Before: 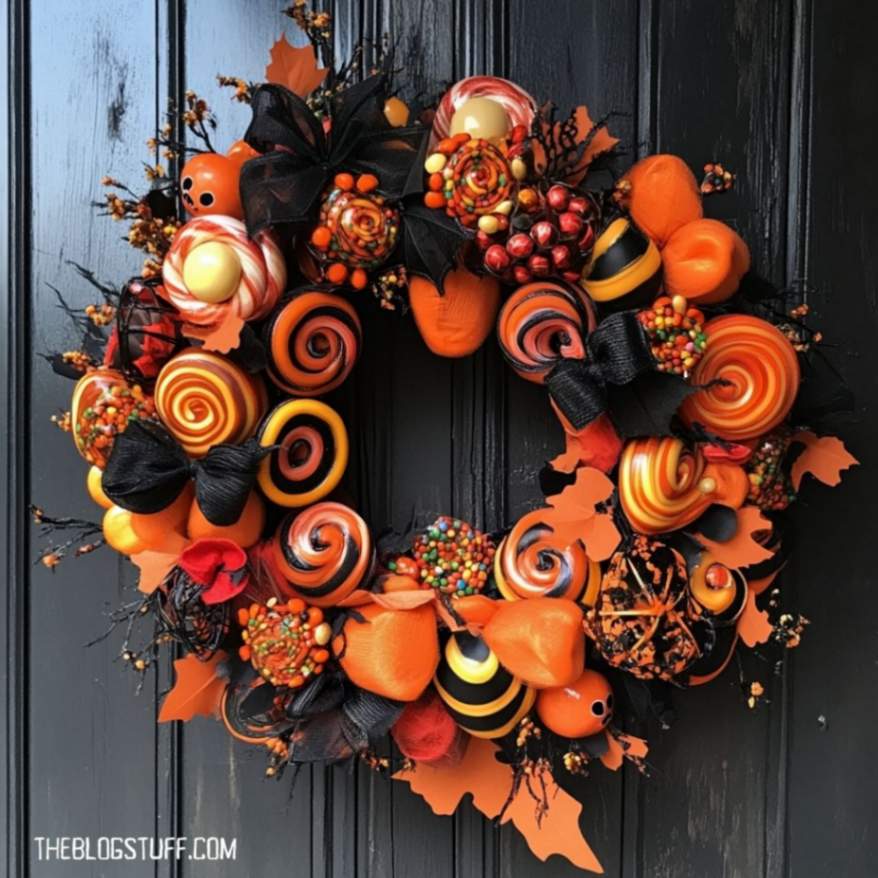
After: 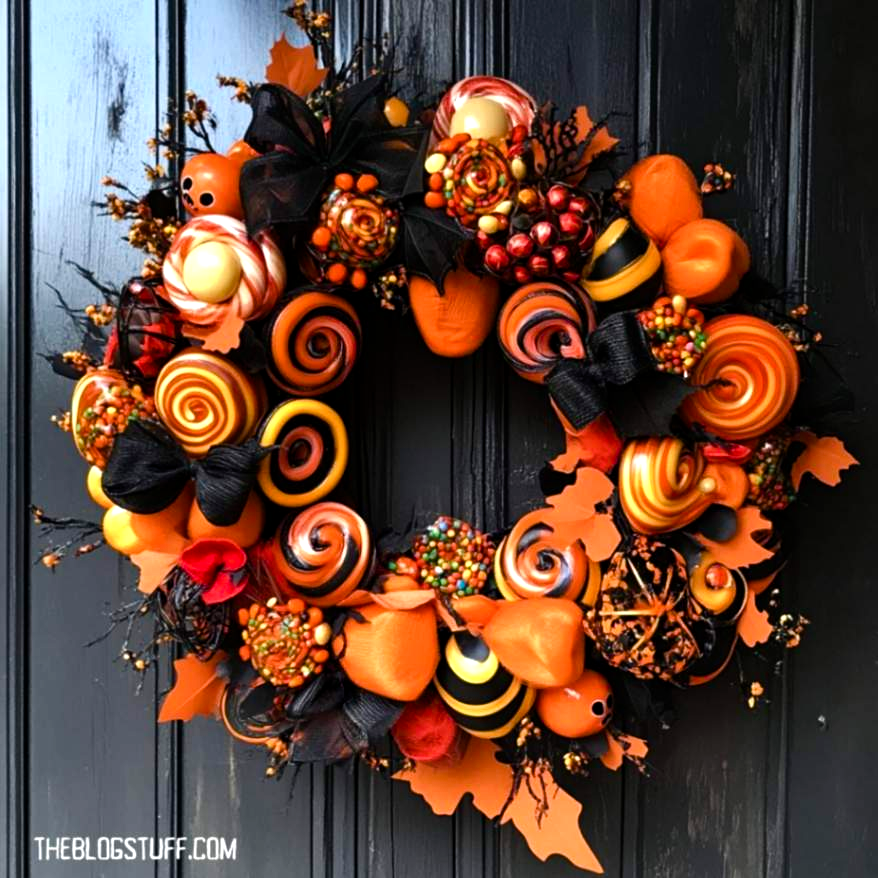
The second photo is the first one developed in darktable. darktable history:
color balance rgb: shadows lift › luminance -20%, power › hue 72.24°, highlights gain › luminance 15%, global offset › hue 171.6°, perceptual saturation grading › global saturation 14.09%, perceptual saturation grading › highlights -25%, perceptual saturation grading › shadows 25%, global vibrance 25%, contrast 10%
exposure: black level correction 0.001, exposure 0.14 EV, compensate highlight preservation false
